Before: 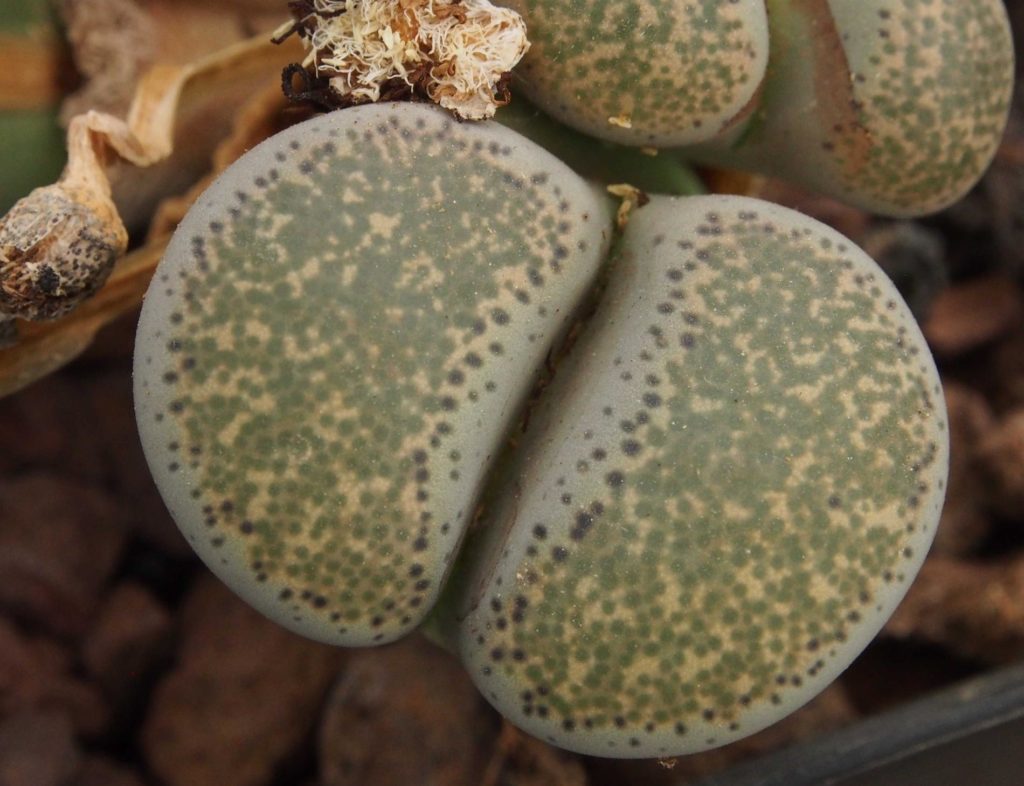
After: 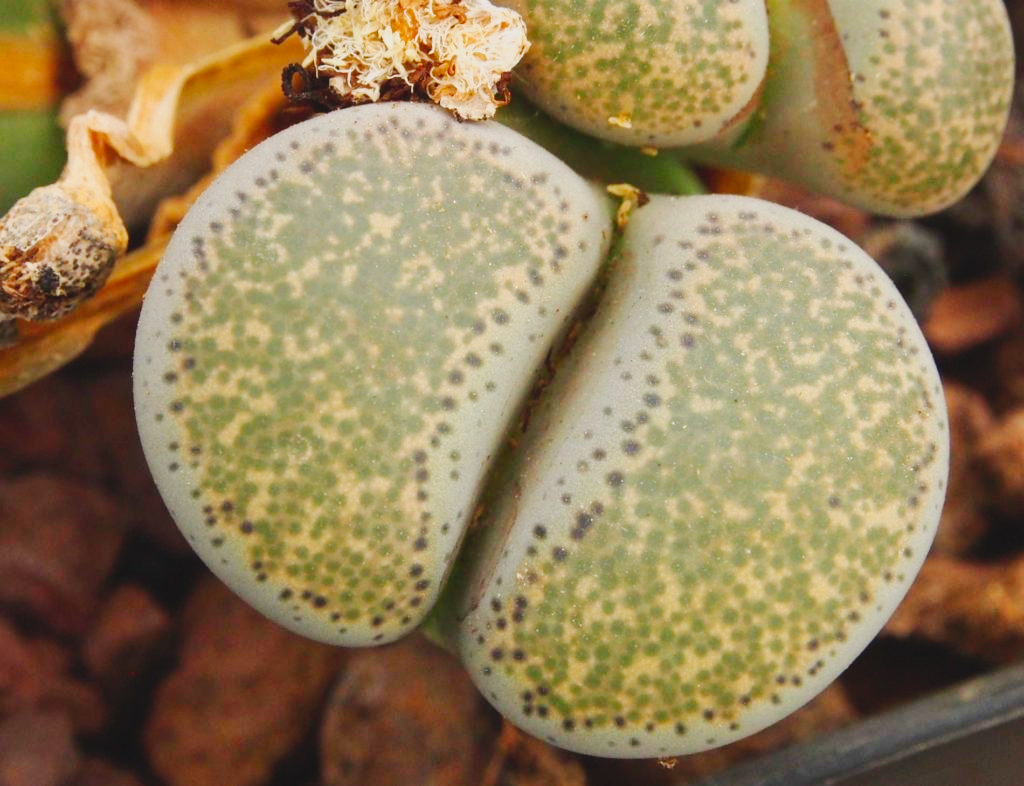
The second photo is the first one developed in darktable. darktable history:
tone curve: curves: ch0 [(0, 0) (0.003, 0.001) (0.011, 0.004) (0.025, 0.009) (0.044, 0.016) (0.069, 0.025) (0.1, 0.036) (0.136, 0.059) (0.177, 0.103) (0.224, 0.175) (0.277, 0.274) (0.335, 0.395) (0.399, 0.52) (0.468, 0.635) (0.543, 0.733) (0.623, 0.817) (0.709, 0.888) (0.801, 0.93) (0.898, 0.964) (1, 1)], preserve colors none
contrast brightness saturation: contrast -0.285
